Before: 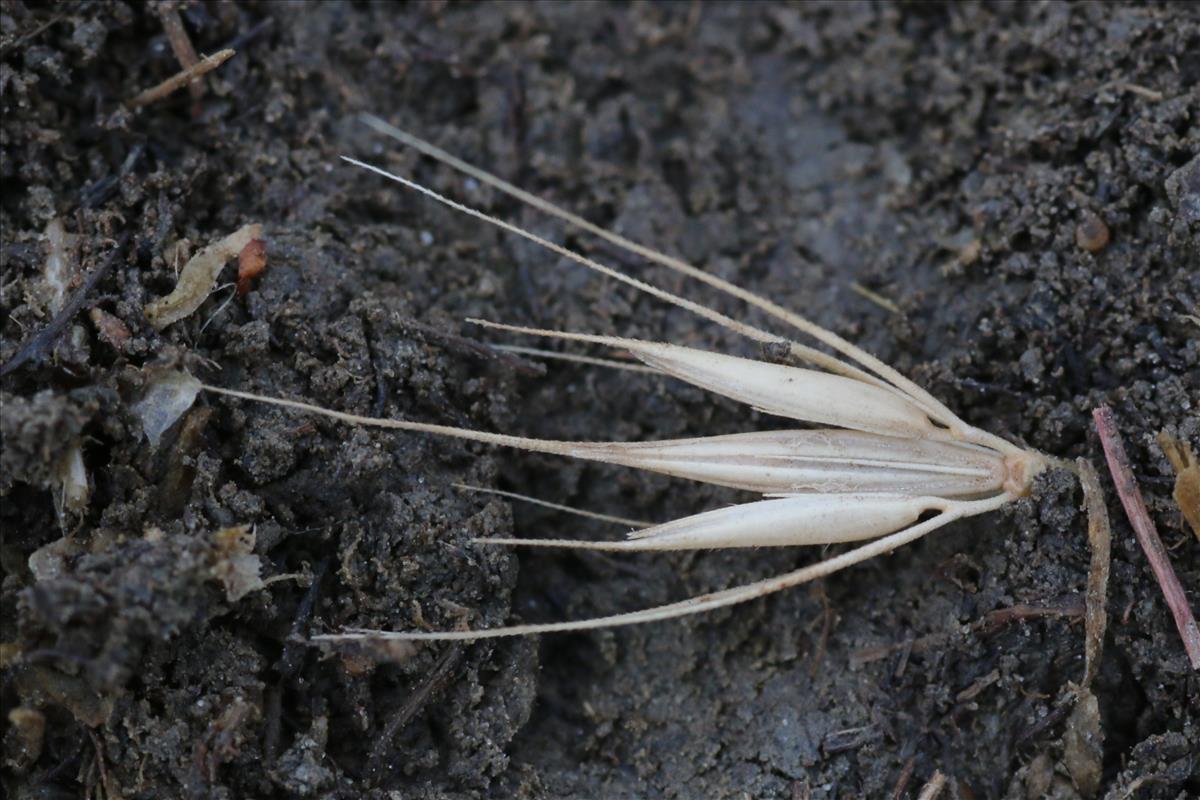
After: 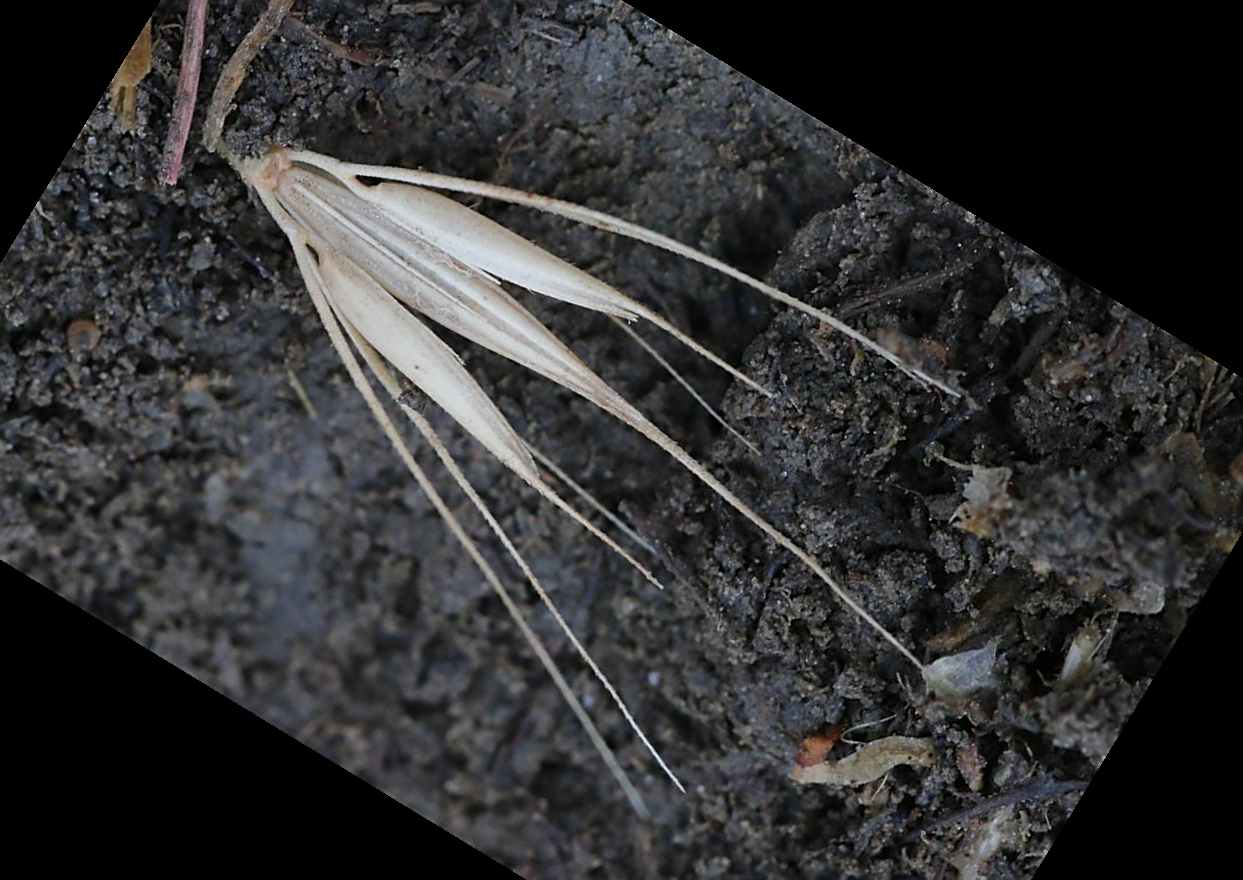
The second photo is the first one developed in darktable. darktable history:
crop and rotate: angle 148.68°, left 9.111%, top 15.603%, right 4.588%, bottom 17.041%
exposure: compensate exposure bias true, compensate highlight preservation false
sharpen: on, module defaults
